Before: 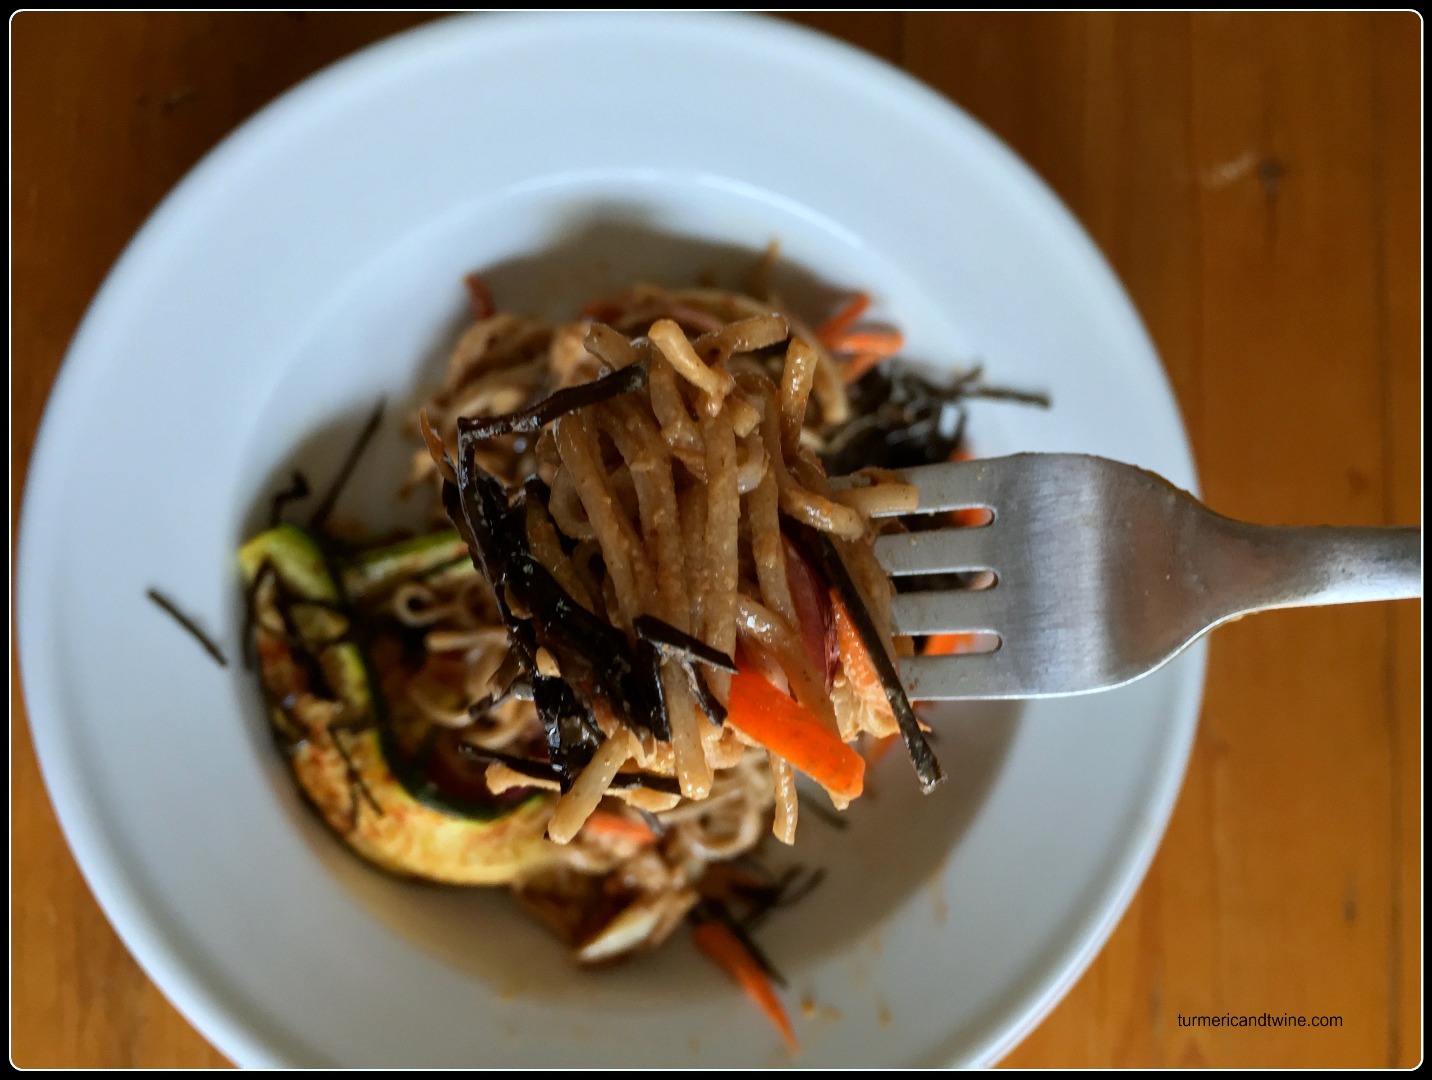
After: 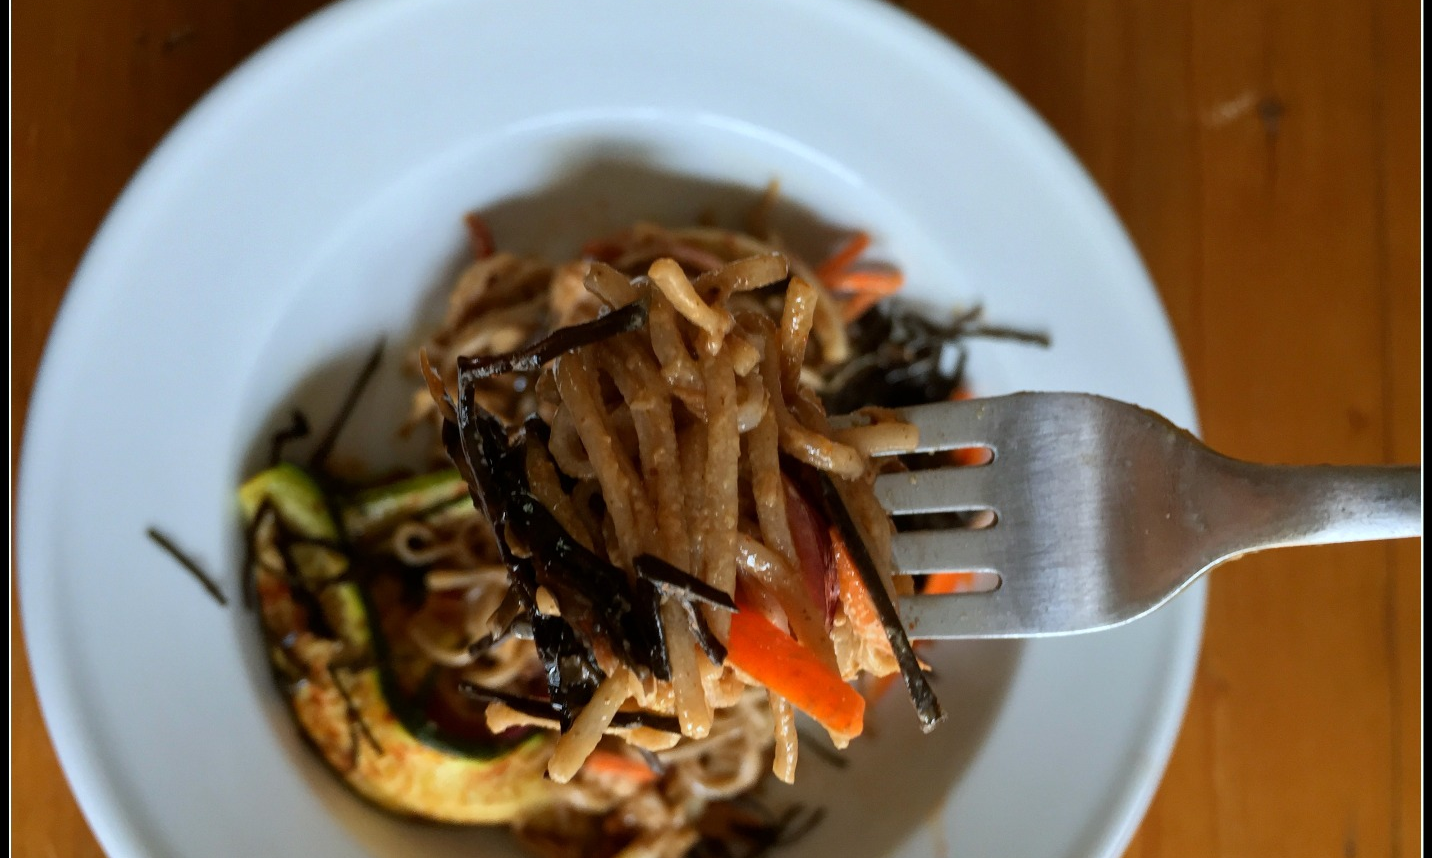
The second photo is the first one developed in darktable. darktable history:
crop and rotate: top 5.655%, bottom 14.83%
